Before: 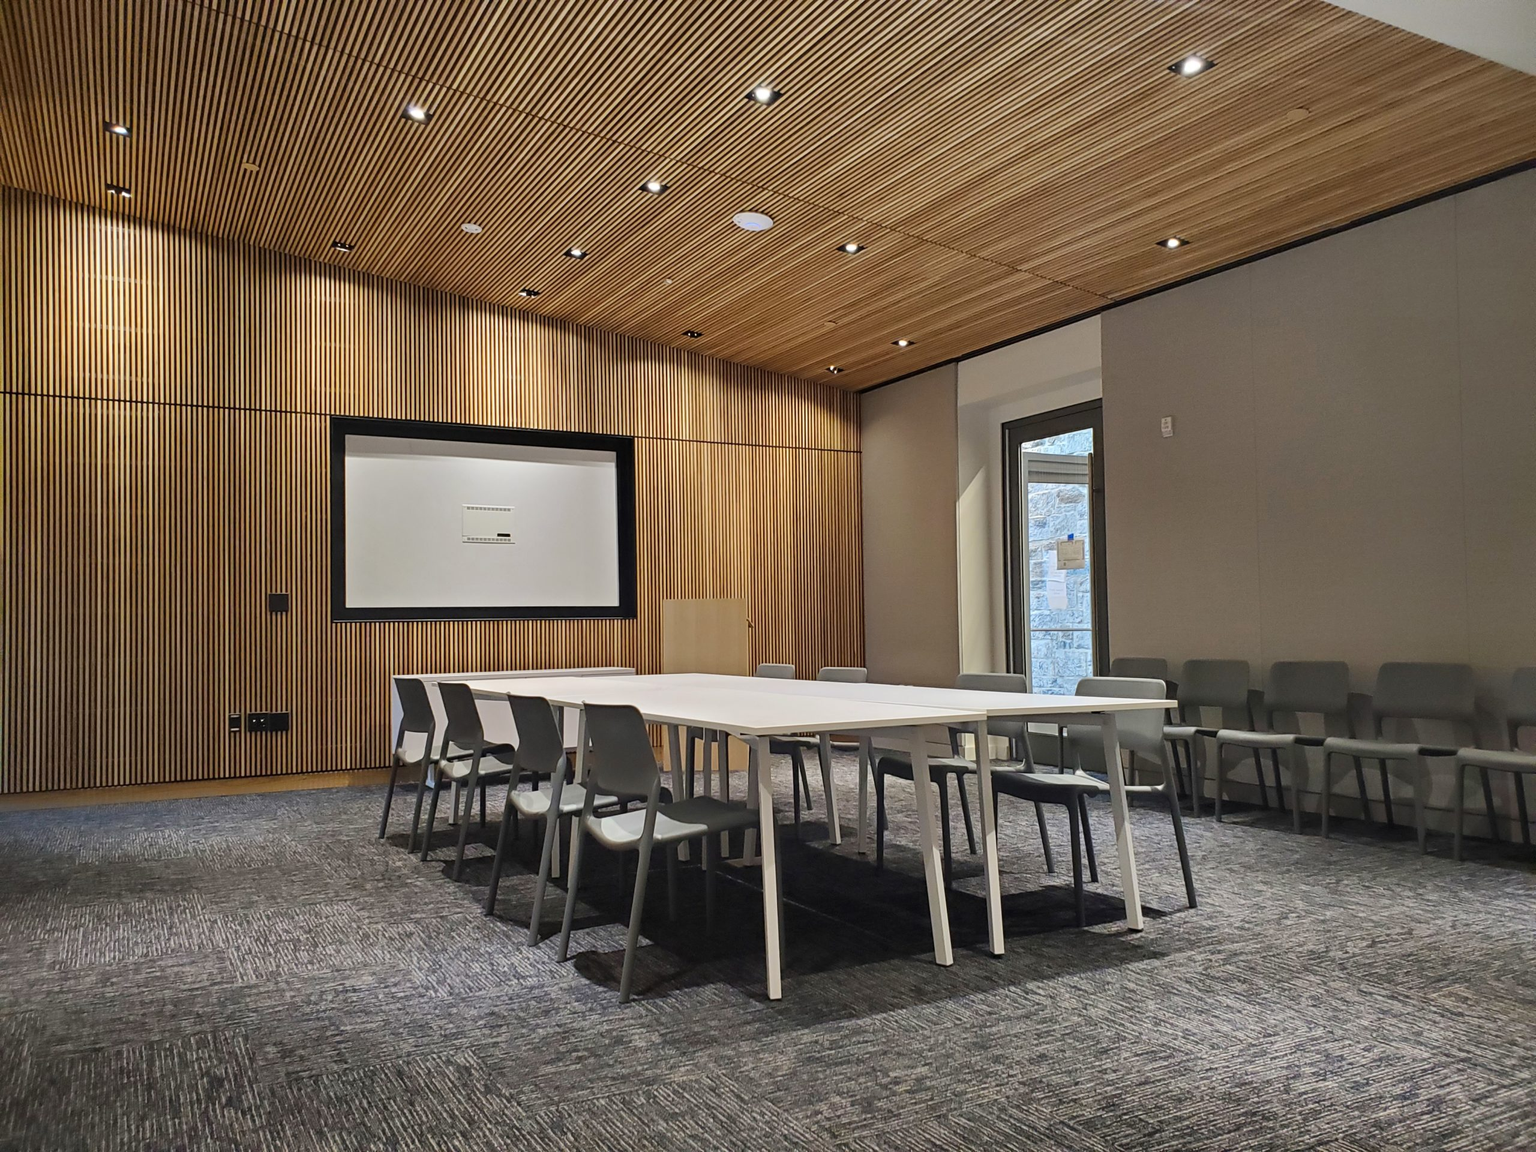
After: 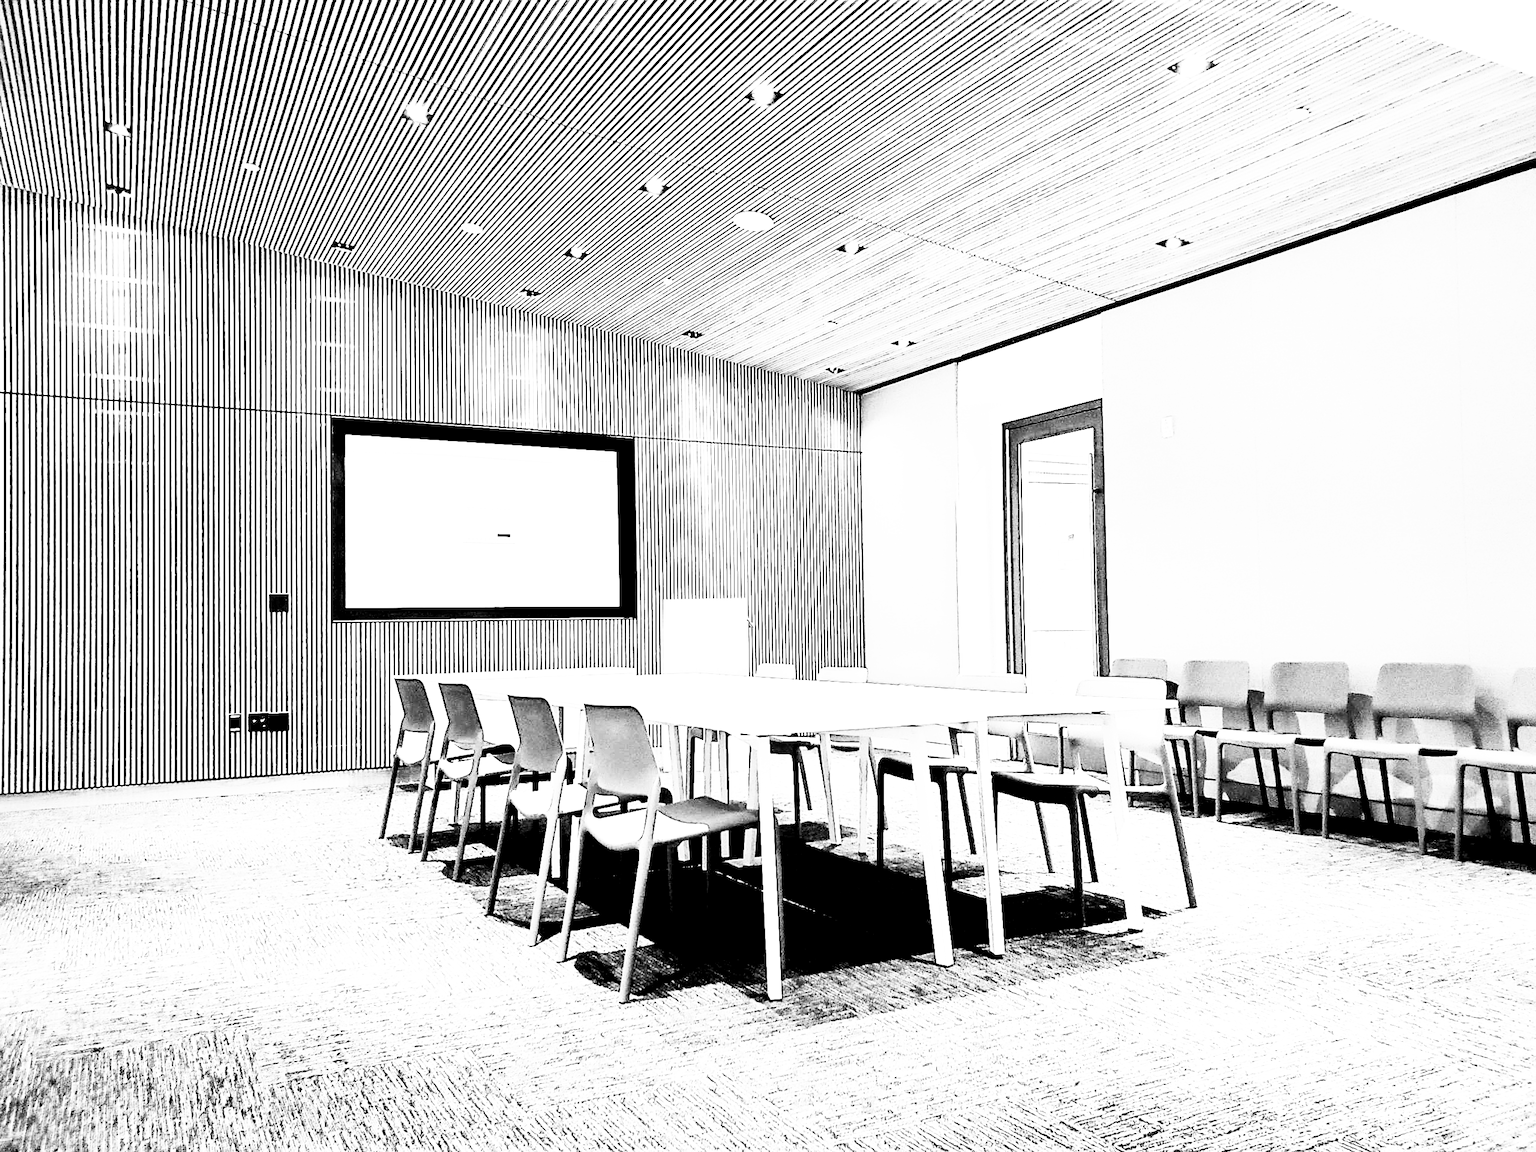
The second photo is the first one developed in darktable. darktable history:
sharpen: on, module defaults
base curve: curves: ch0 [(0, 0) (0.012, 0.01) (0.073, 0.168) (0.31, 0.711) (0.645, 0.957) (1, 1)], preserve colors none
contrast brightness saturation: contrast 0.53, brightness 0.47, saturation -1
exposure: black level correction 0.016, exposure 1.774 EV, compensate highlight preservation false
